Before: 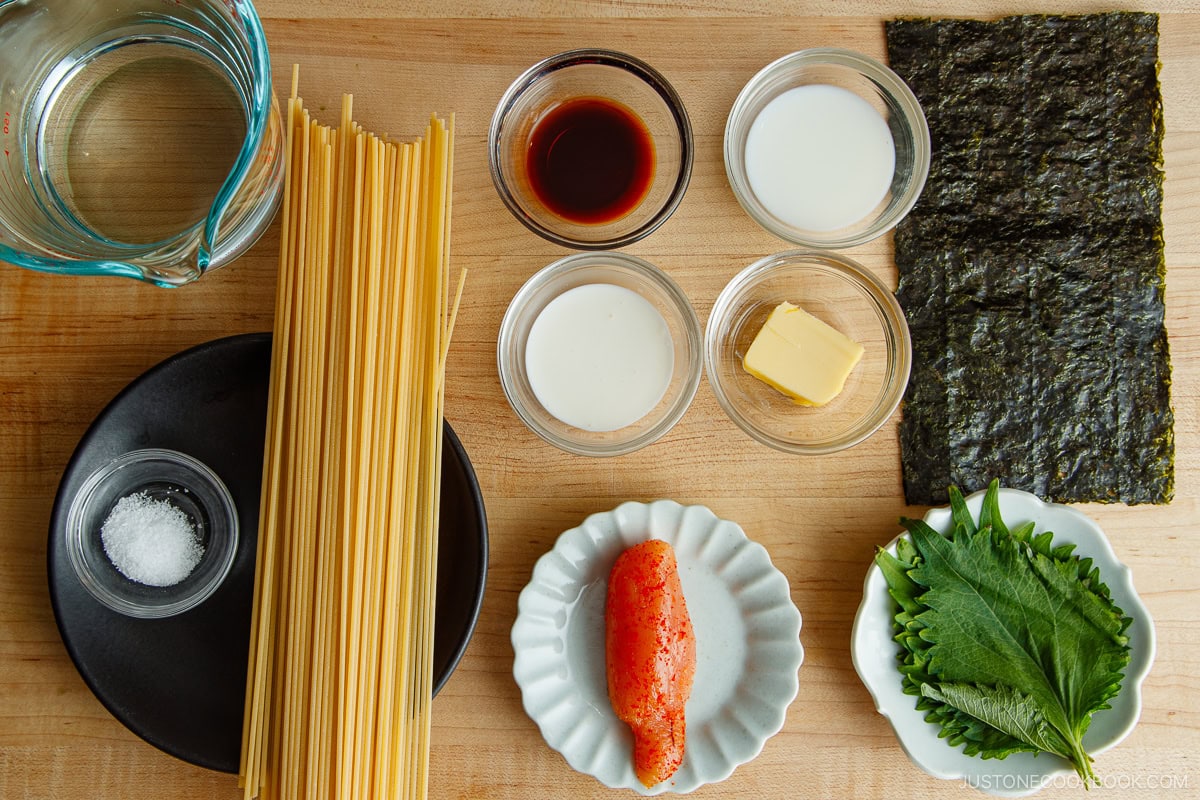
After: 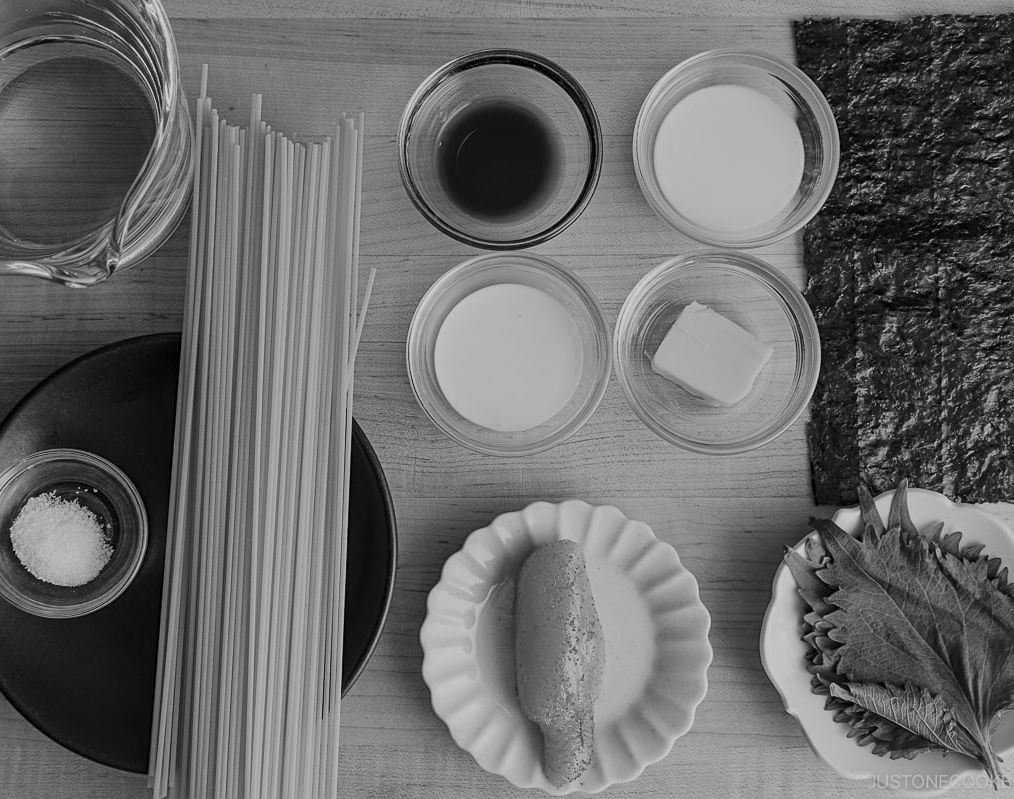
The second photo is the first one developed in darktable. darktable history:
crop: left 7.61%, right 7.844%
color balance rgb: shadows lift › chroma 0.74%, shadows lift › hue 115.93°, perceptual saturation grading › global saturation 20%, perceptual saturation grading › highlights -50.329%, perceptual saturation grading › shadows 30.436%, contrast -29.963%
color zones: curves: ch0 [(0, 0.613) (0.01, 0.613) (0.245, 0.448) (0.498, 0.529) (0.642, 0.665) (0.879, 0.777) (0.99, 0.613)]; ch1 [(0, 0) (0.143, 0) (0.286, 0) (0.429, 0) (0.571, 0) (0.714, 0) (0.857, 0)]
sharpen: amount 0.214
base curve: curves: ch0 [(0, 0) (0.073, 0.04) (0.157, 0.139) (0.492, 0.492) (0.758, 0.758) (1, 1)], preserve colors none
